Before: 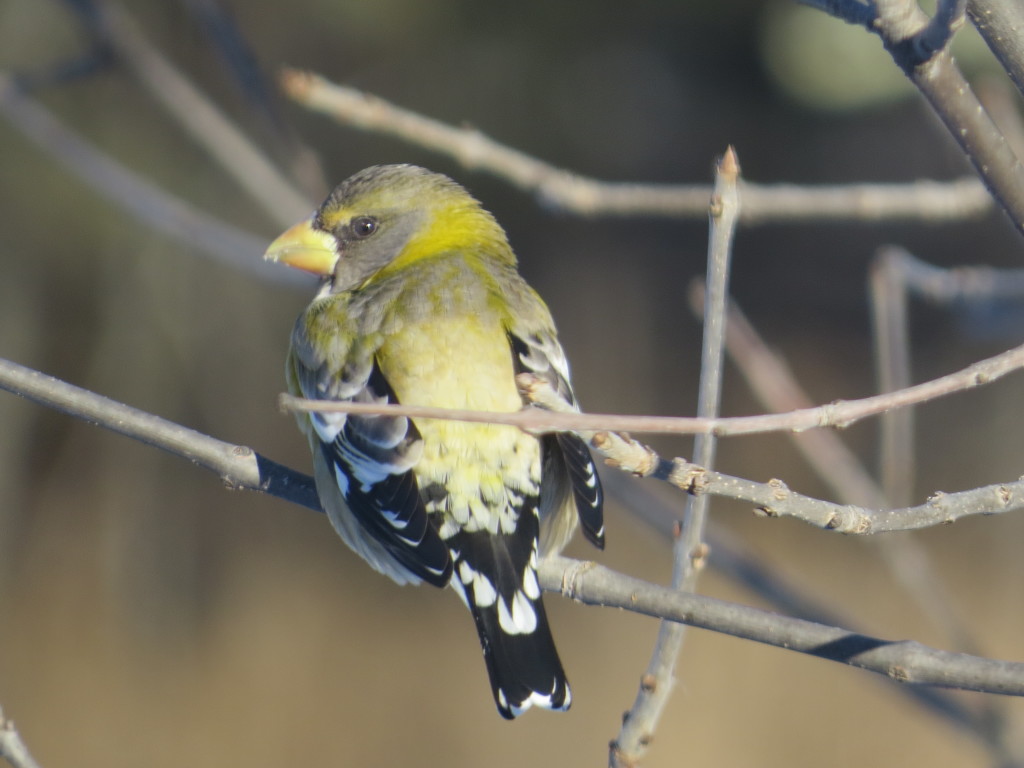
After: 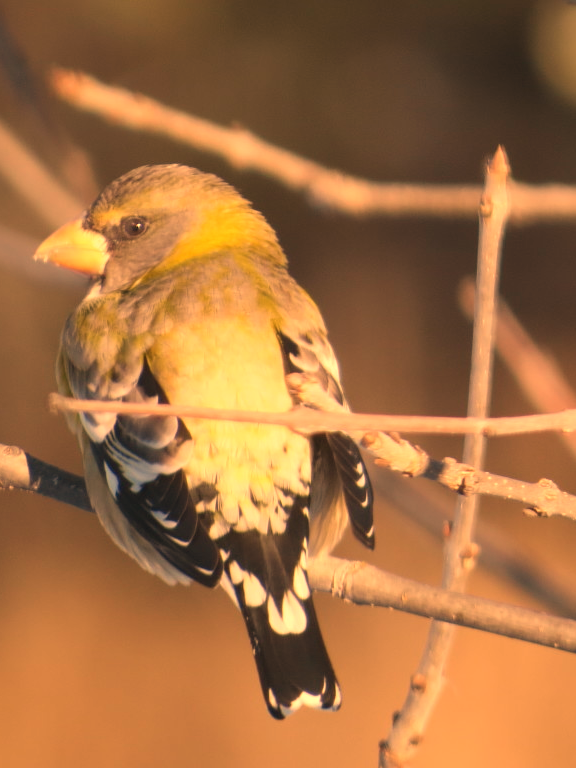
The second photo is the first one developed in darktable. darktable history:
crop and rotate: left 22.516%, right 21.234%
white balance: red 1.467, blue 0.684
